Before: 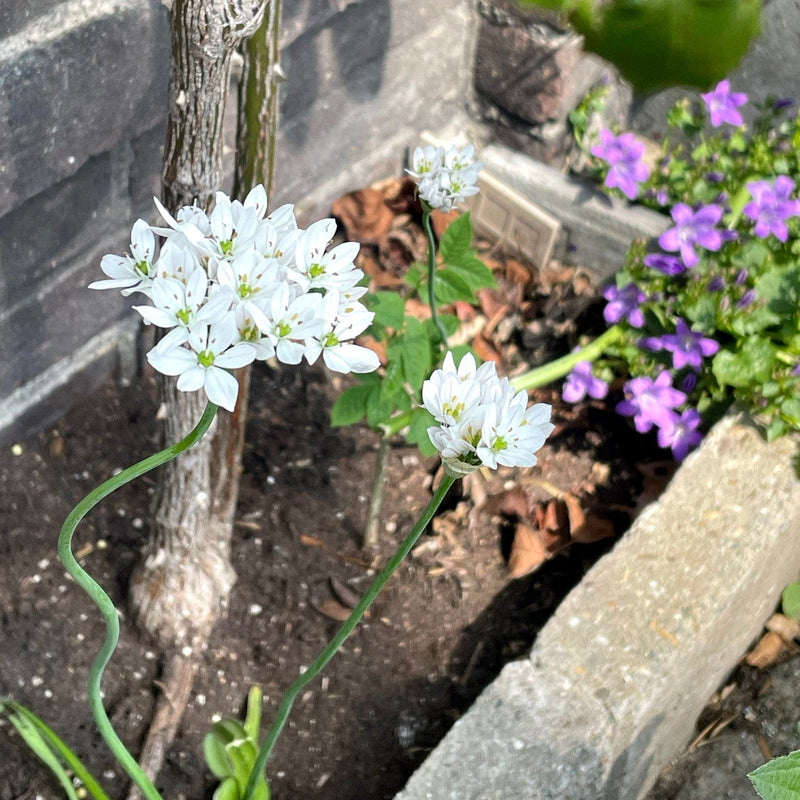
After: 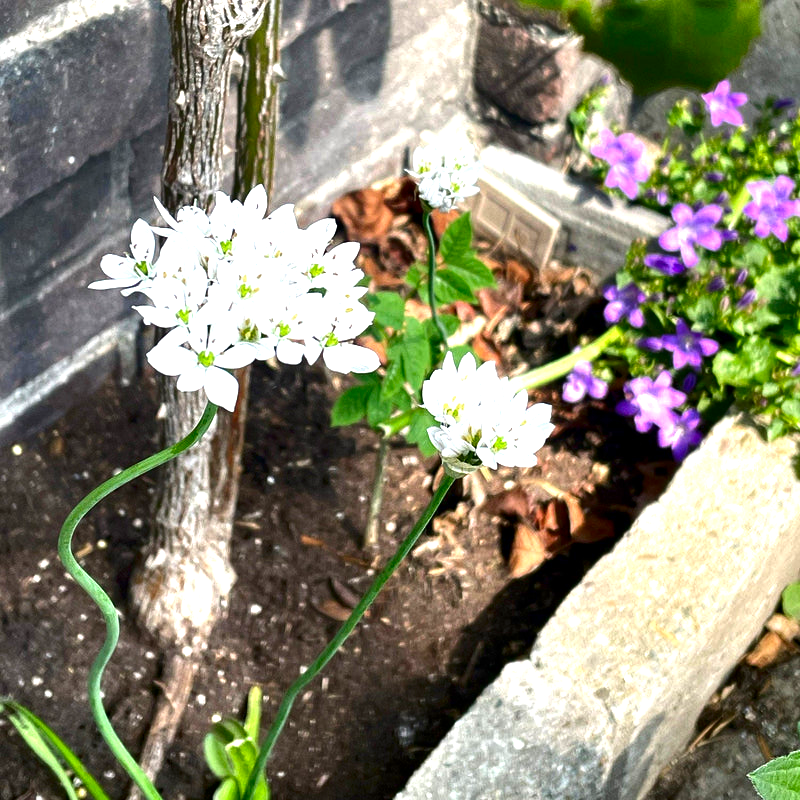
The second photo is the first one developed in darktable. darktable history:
contrast brightness saturation: brightness -0.25, saturation 0.2
exposure: exposure 0.74 EV, compensate highlight preservation false
